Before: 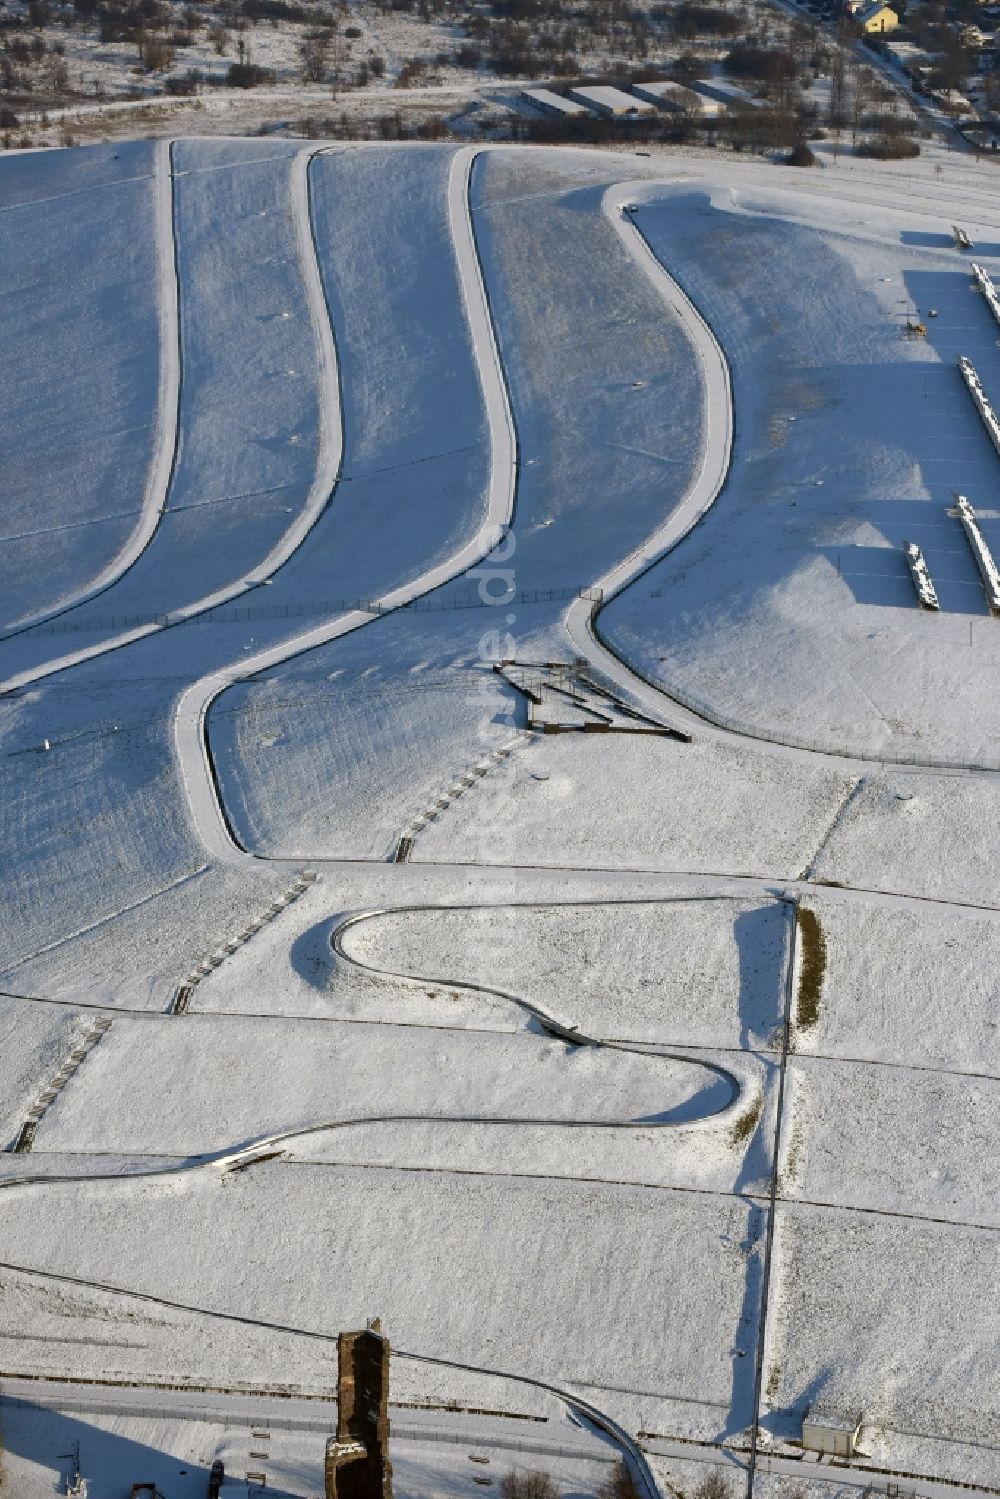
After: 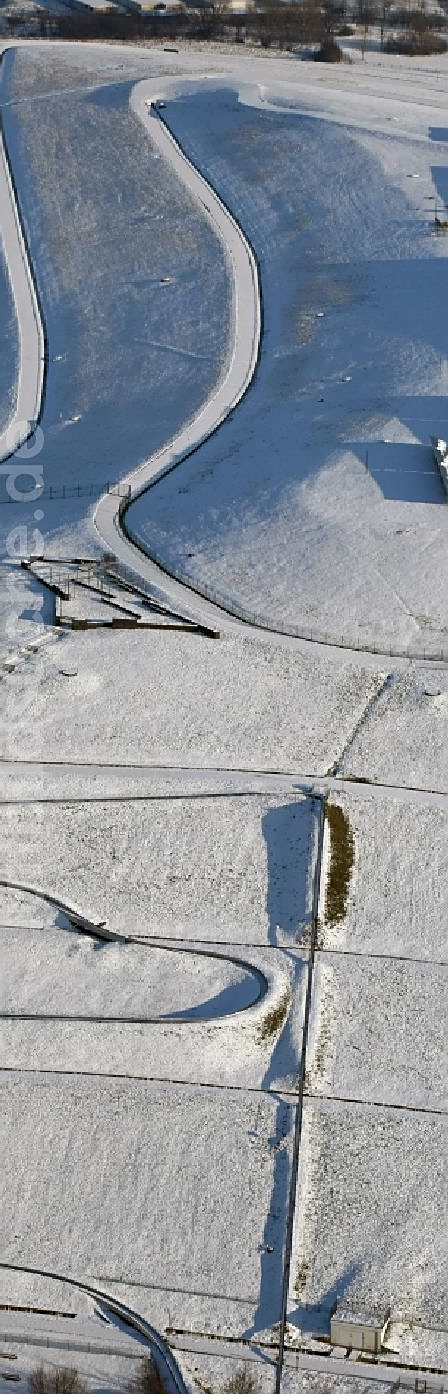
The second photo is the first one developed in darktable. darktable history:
sharpen: on, module defaults
crop: left 47.239%, top 6.96%, right 7.934%
tone equalizer: on, module defaults
